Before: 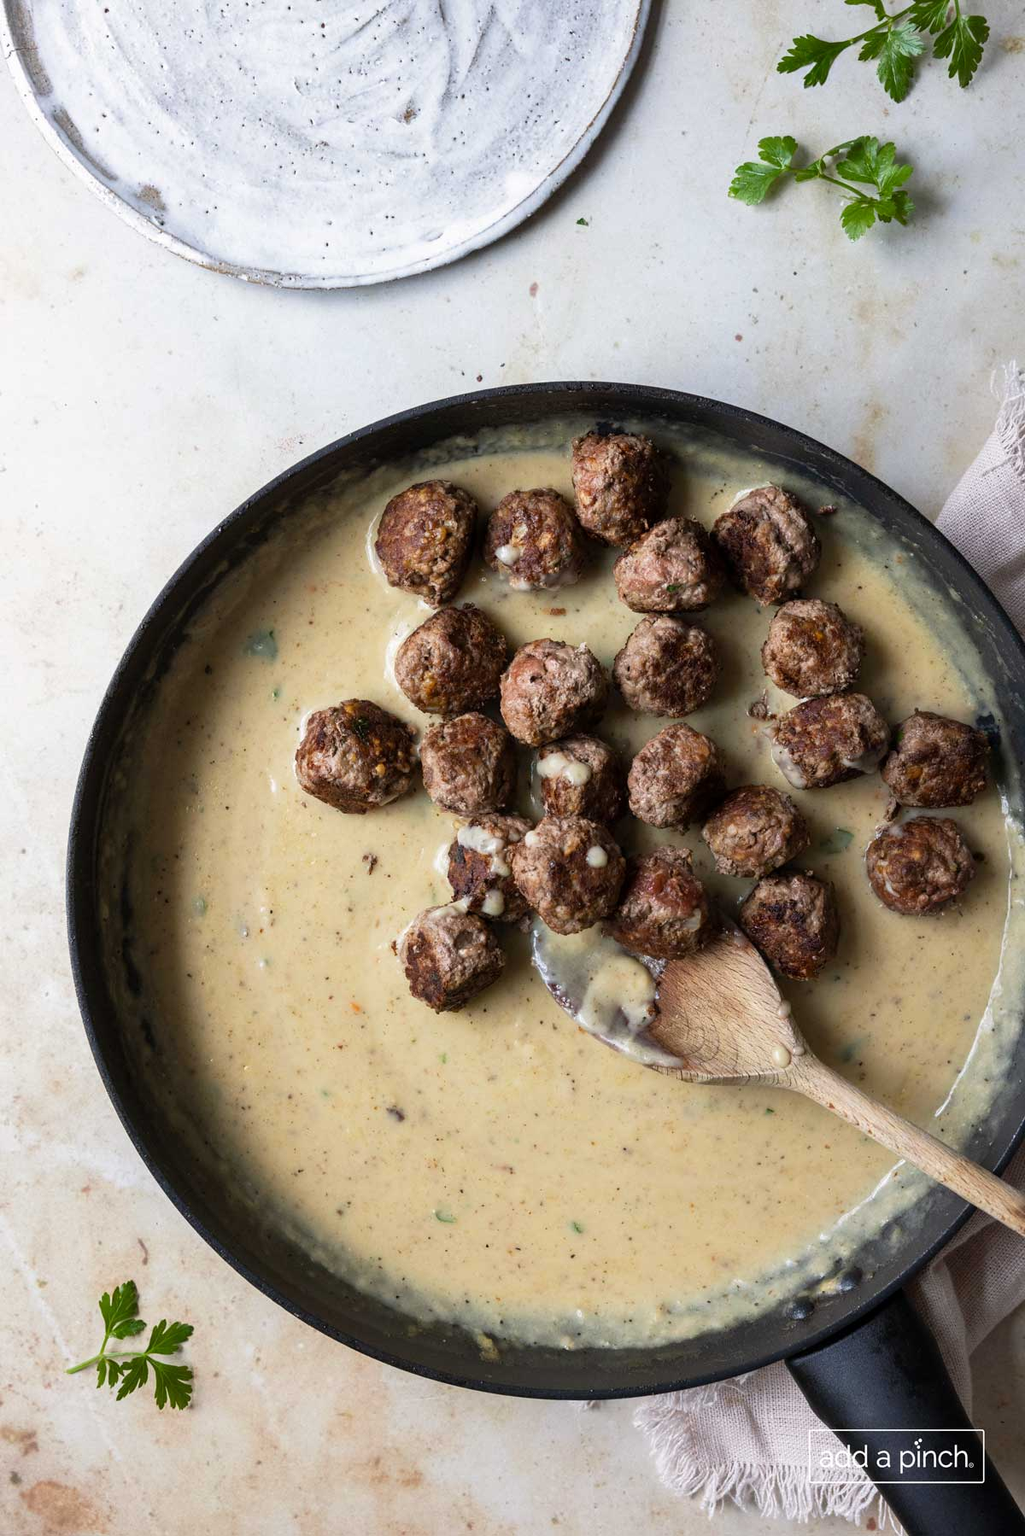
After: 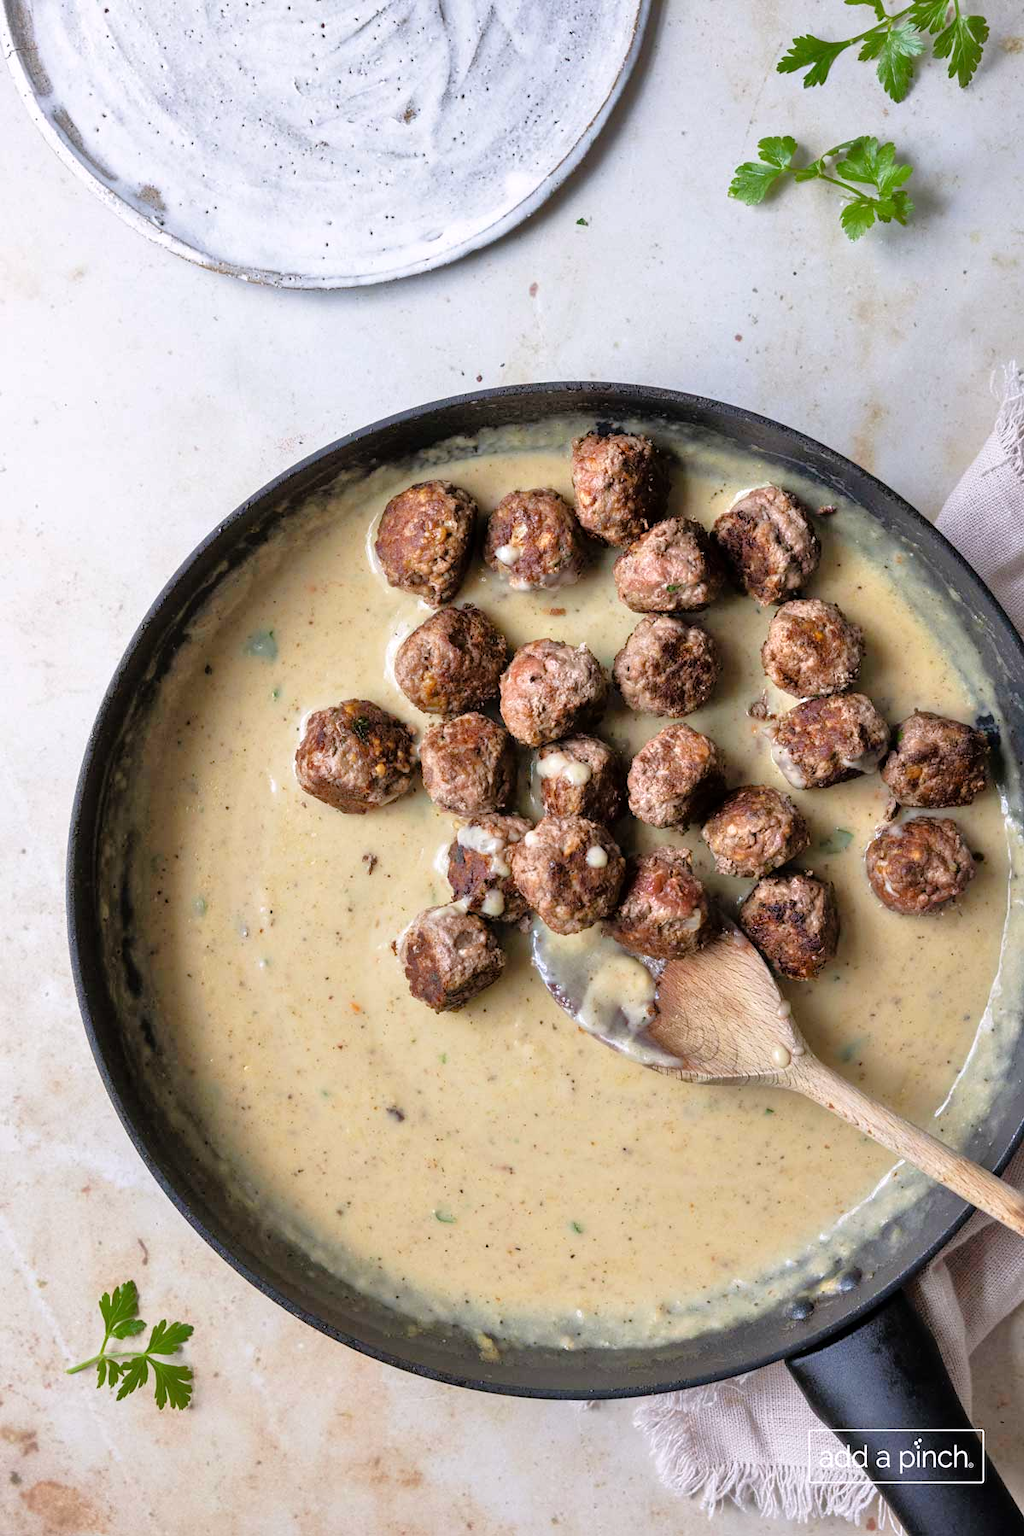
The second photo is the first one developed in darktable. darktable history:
tone equalizer: -7 EV 0.15 EV, -6 EV 0.6 EV, -5 EV 1.15 EV, -4 EV 1.33 EV, -3 EV 1.15 EV, -2 EV 0.6 EV, -1 EV 0.15 EV, mask exposure compensation -0.5 EV
white balance: red 1.009, blue 1.027
